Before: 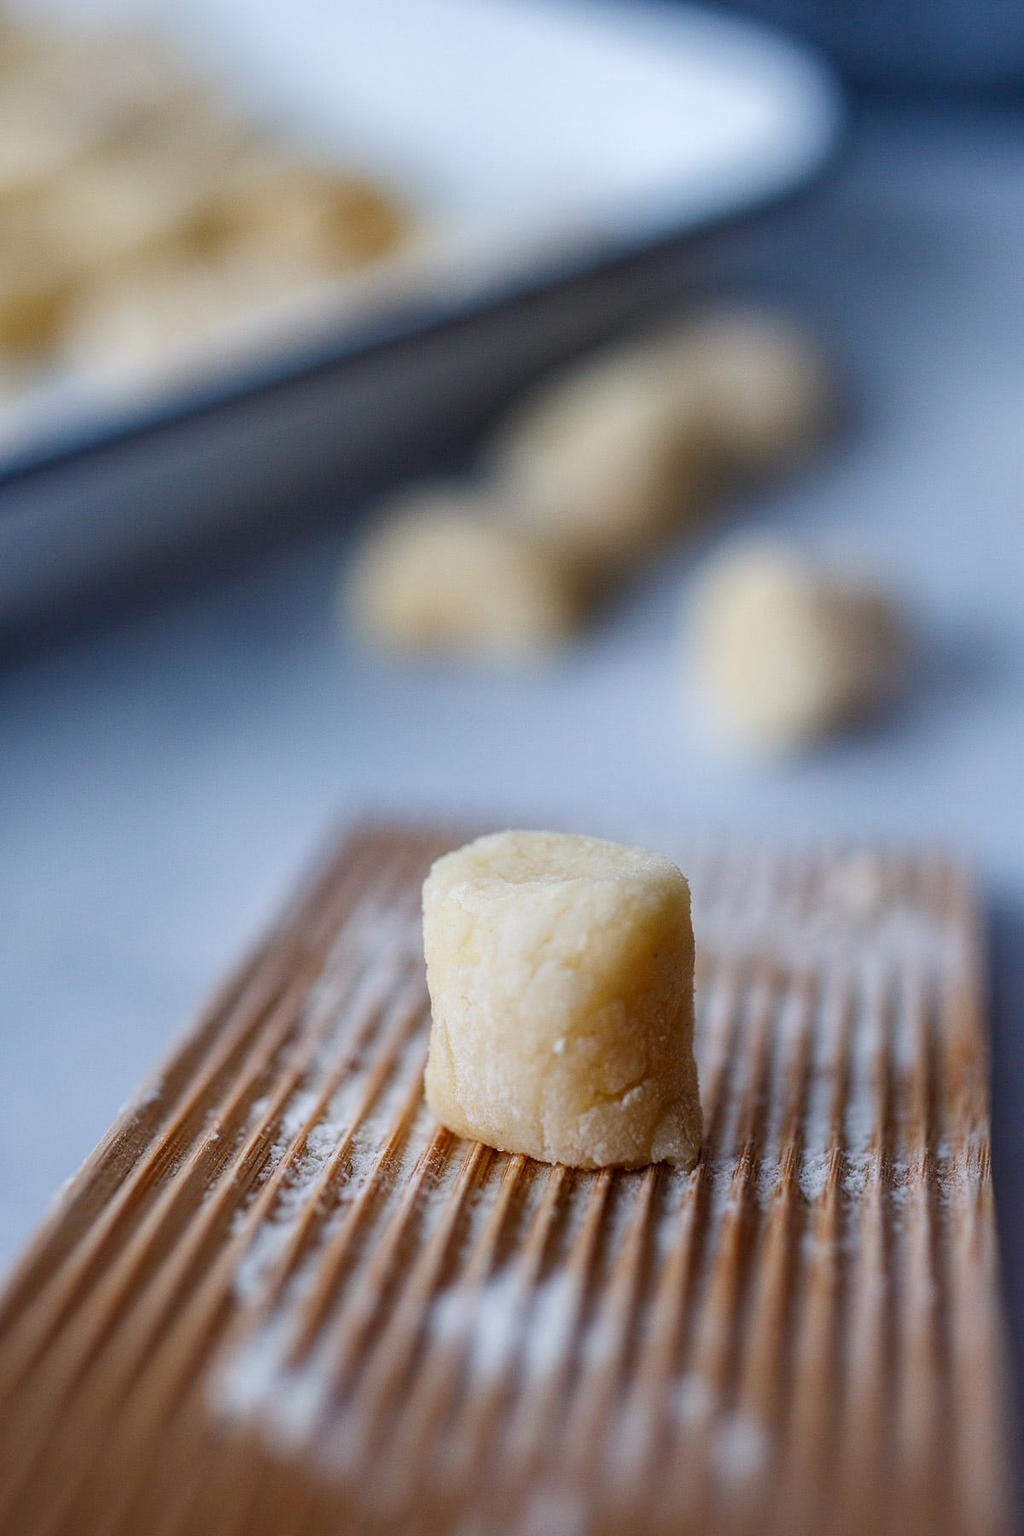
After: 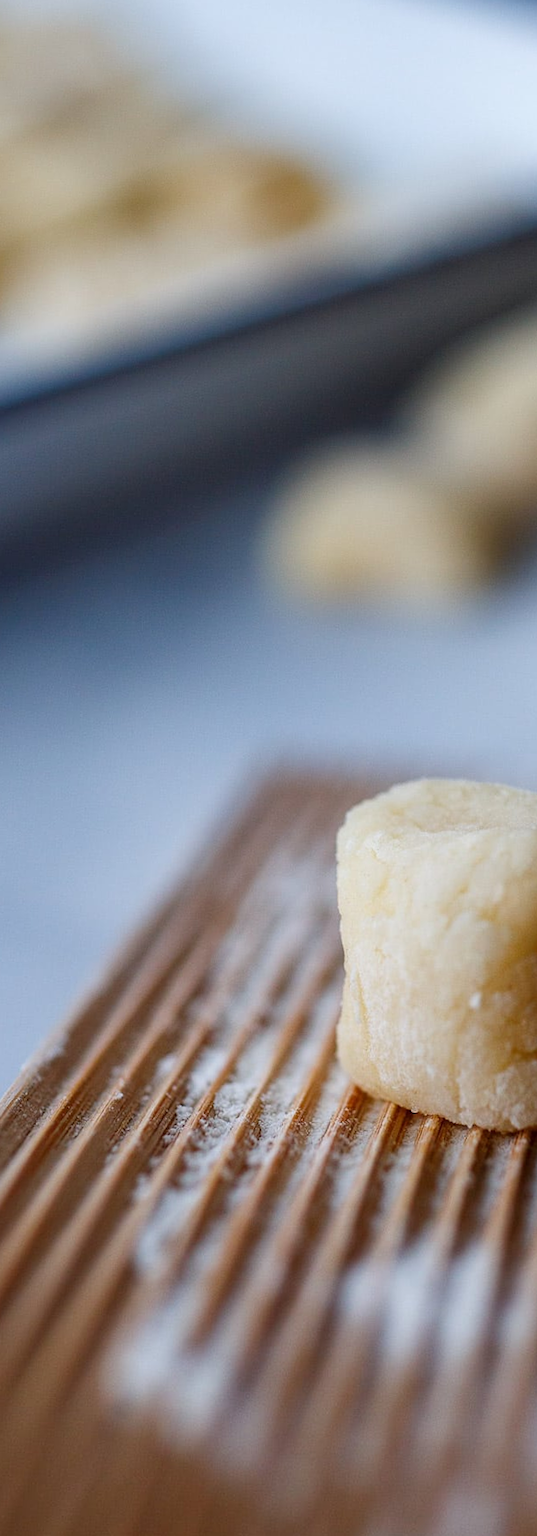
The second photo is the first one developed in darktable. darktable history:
crop: left 5.114%, right 38.589%
rotate and perspective: rotation 0.215°, lens shift (vertical) -0.139, crop left 0.069, crop right 0.939, crop top 0.002, crop bottom 0.996
